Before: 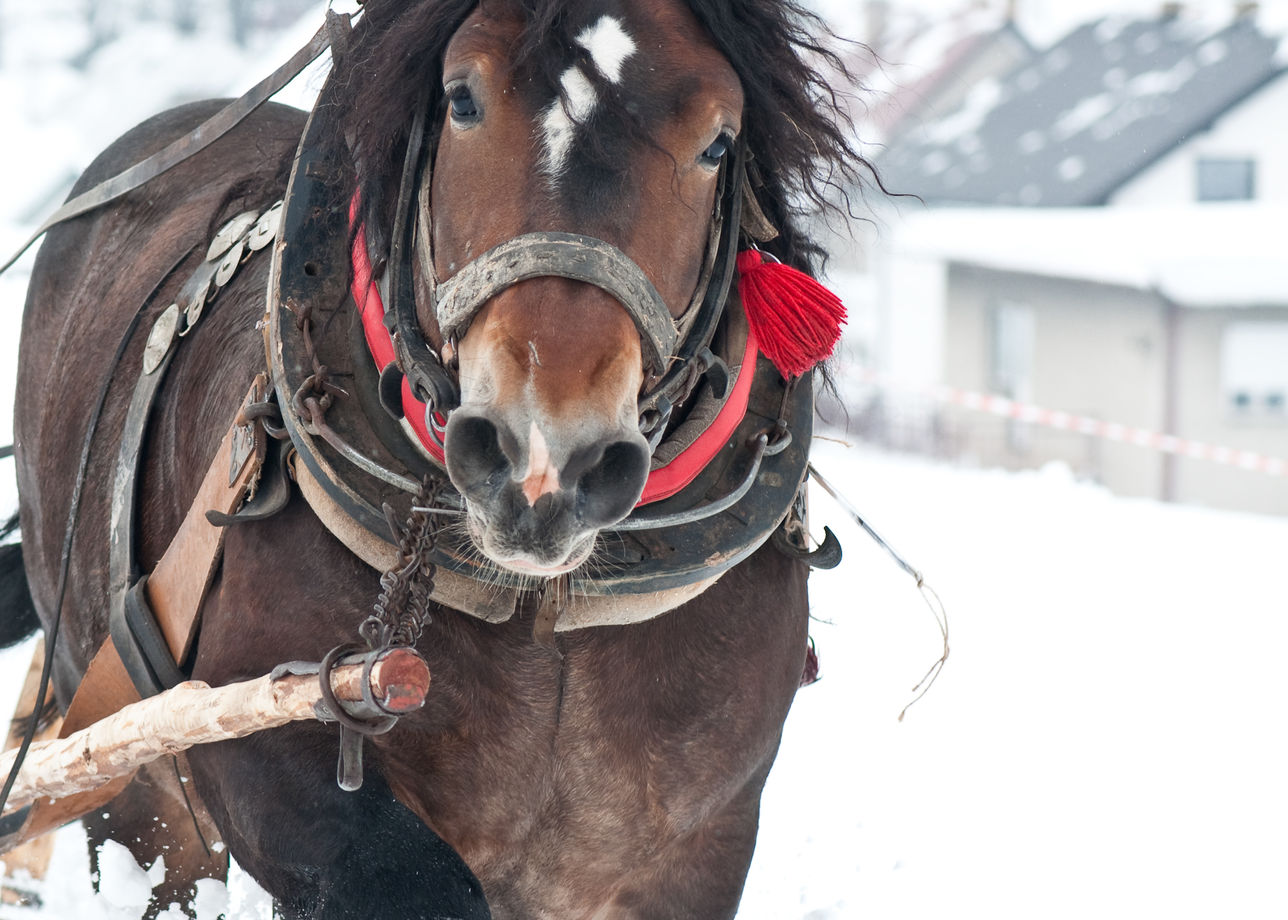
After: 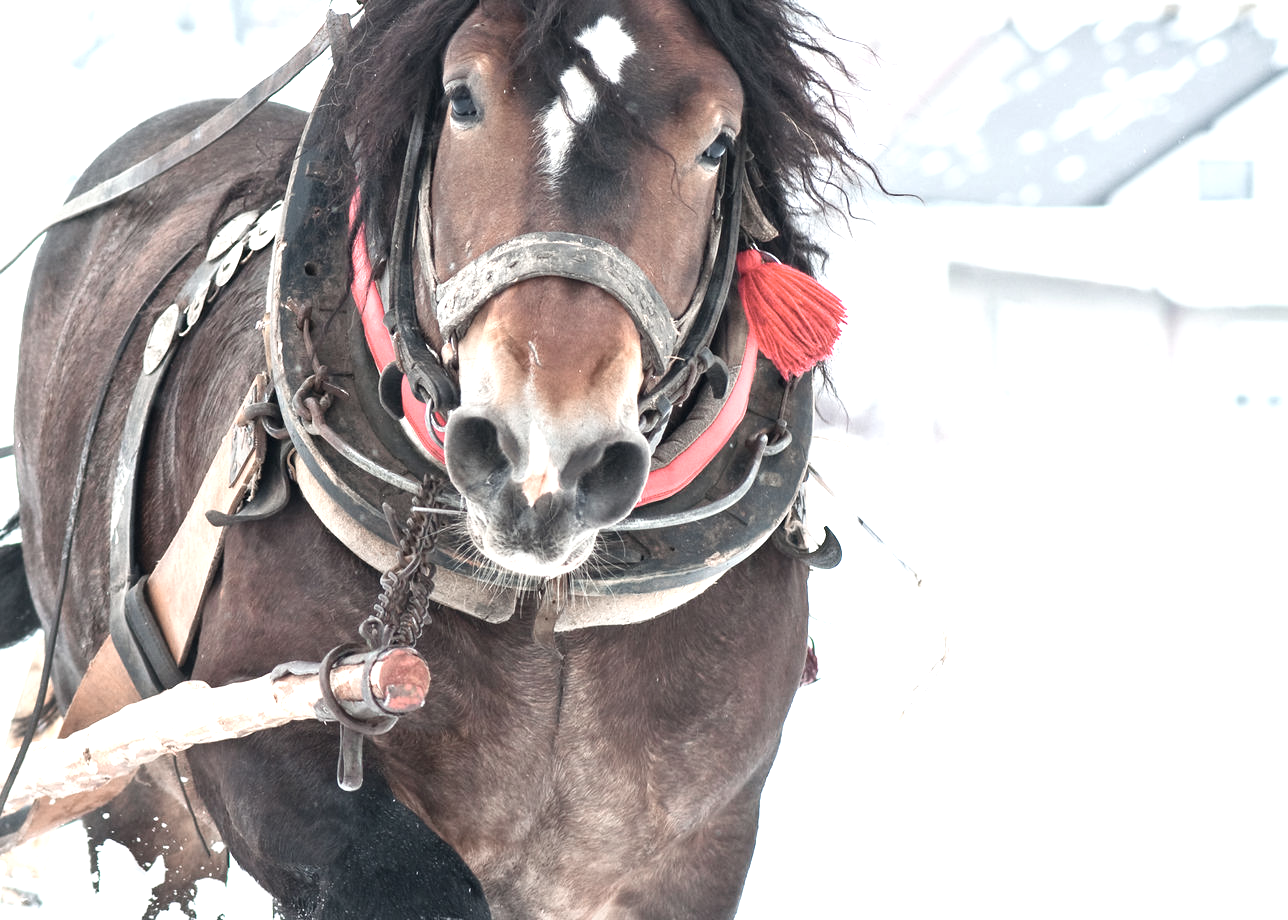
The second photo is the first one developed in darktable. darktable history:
contrast brightness saturation: contrast 0.1, brightness 0.02, saturation 0.02
color zones: curves: ch0 [(0, 0.559) (0.153, 0.551) (0.229, 0.5) (0.429, 0.5) (0.571, 0.5) (0.714, 0.5) (0.857, 0.5) (1, 0.559)]; ch1 [(0, 0.417) (0.112, 0.336) (0.213, 0.26) (0.429, 0.34) (0.571, 0.35) (0.683, 0.331) (0.857, 0.344) (1, 0.417)]
exposure: black level correction -0.001, exposure 0.9 EV, compensate exposure bias true, compensate highlight preservation false
